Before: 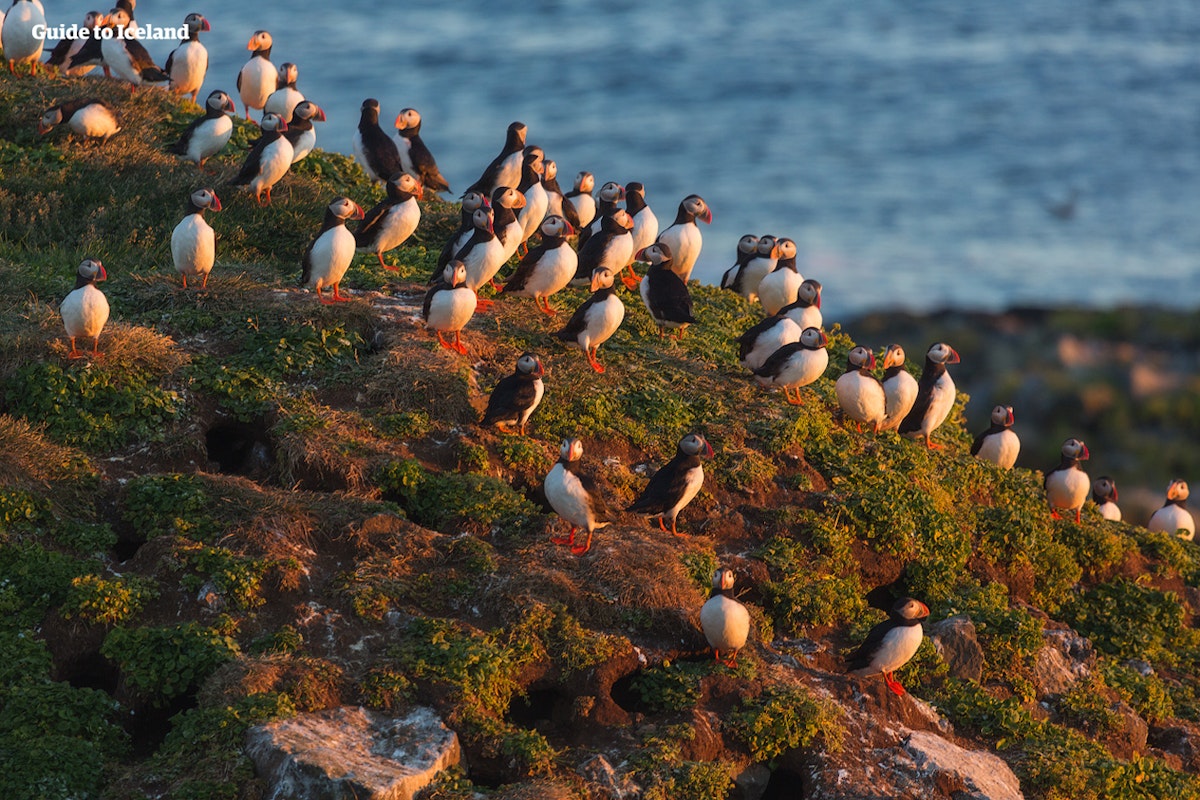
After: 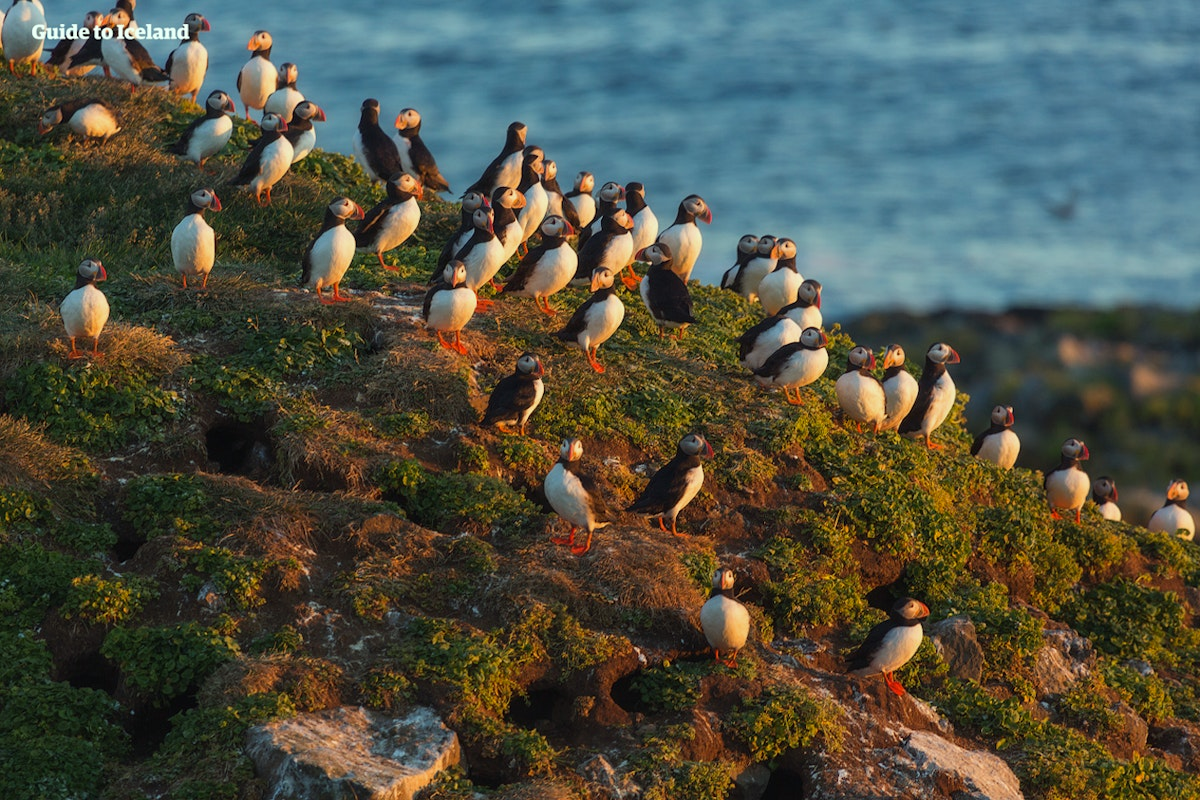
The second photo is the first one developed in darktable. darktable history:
color correction: highlights a* -8.42, highlights b* 3.52
